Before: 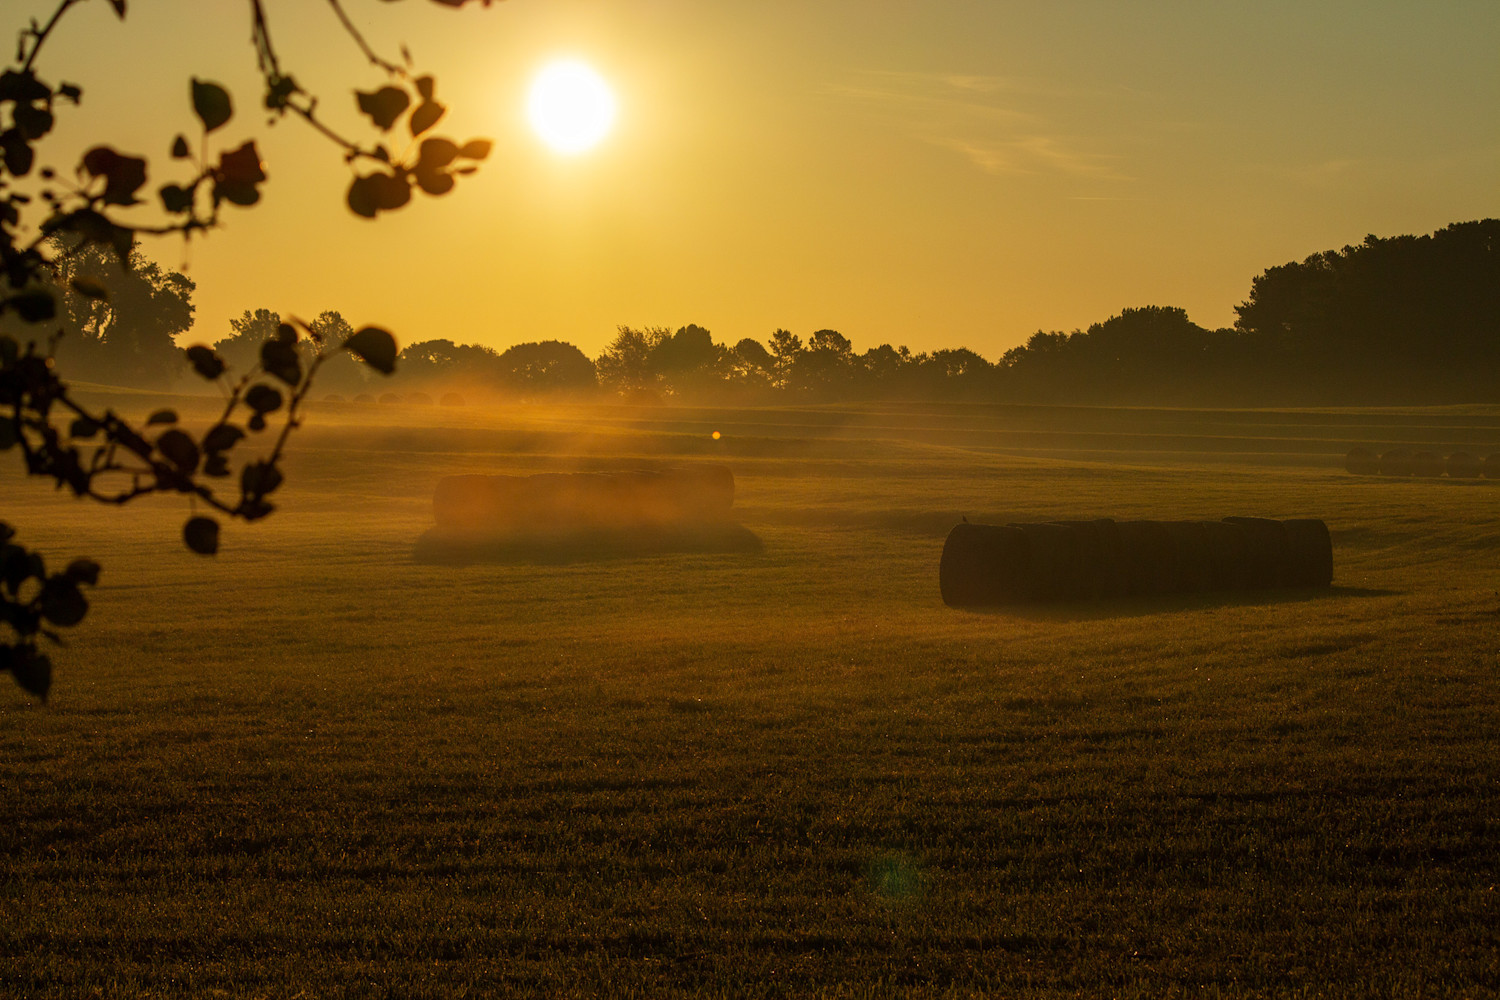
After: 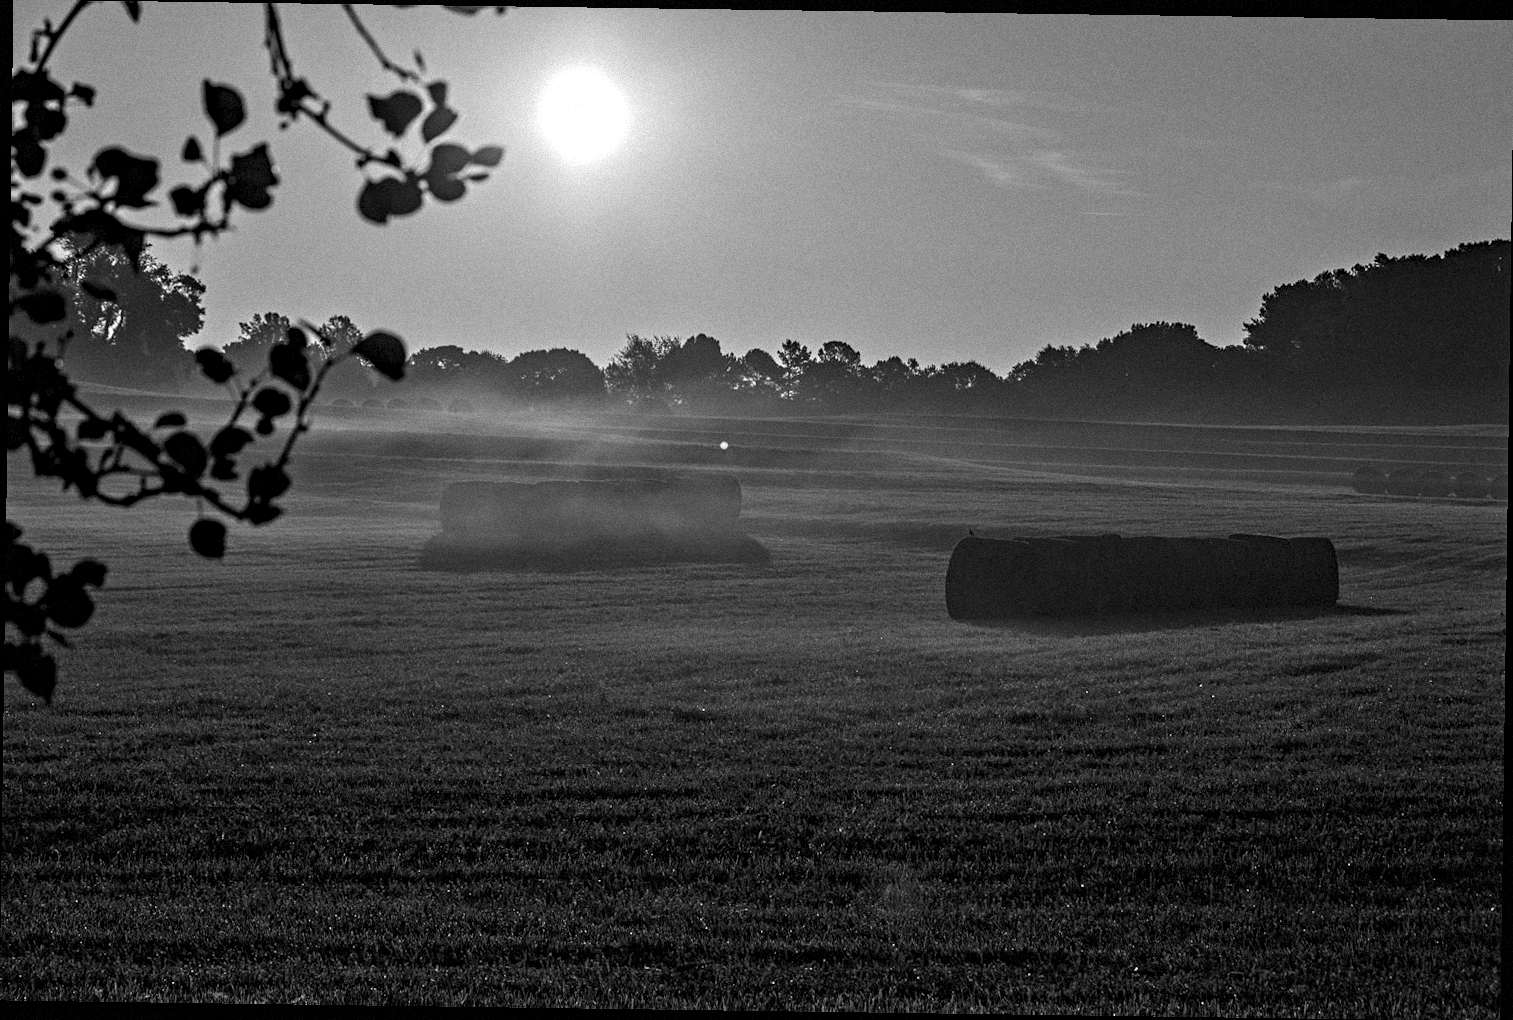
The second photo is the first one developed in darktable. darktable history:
rotate and perspective: rotation 0.8°, automatic cropping off
haze removal: strength 0.42, compatibility mode true, adaptive false
white balance: red 0.948, green 1.02, blue 1.176
contrast equalizer: octaves 7, y [[0.5, 0.542, 0.583, 0.625, 0.667, 0.708], [0.5 ×6], [0.5 ×6], [0 ×6], [0 ×6]]
grain: mid-tones bias 0%
monochrome: size 1
